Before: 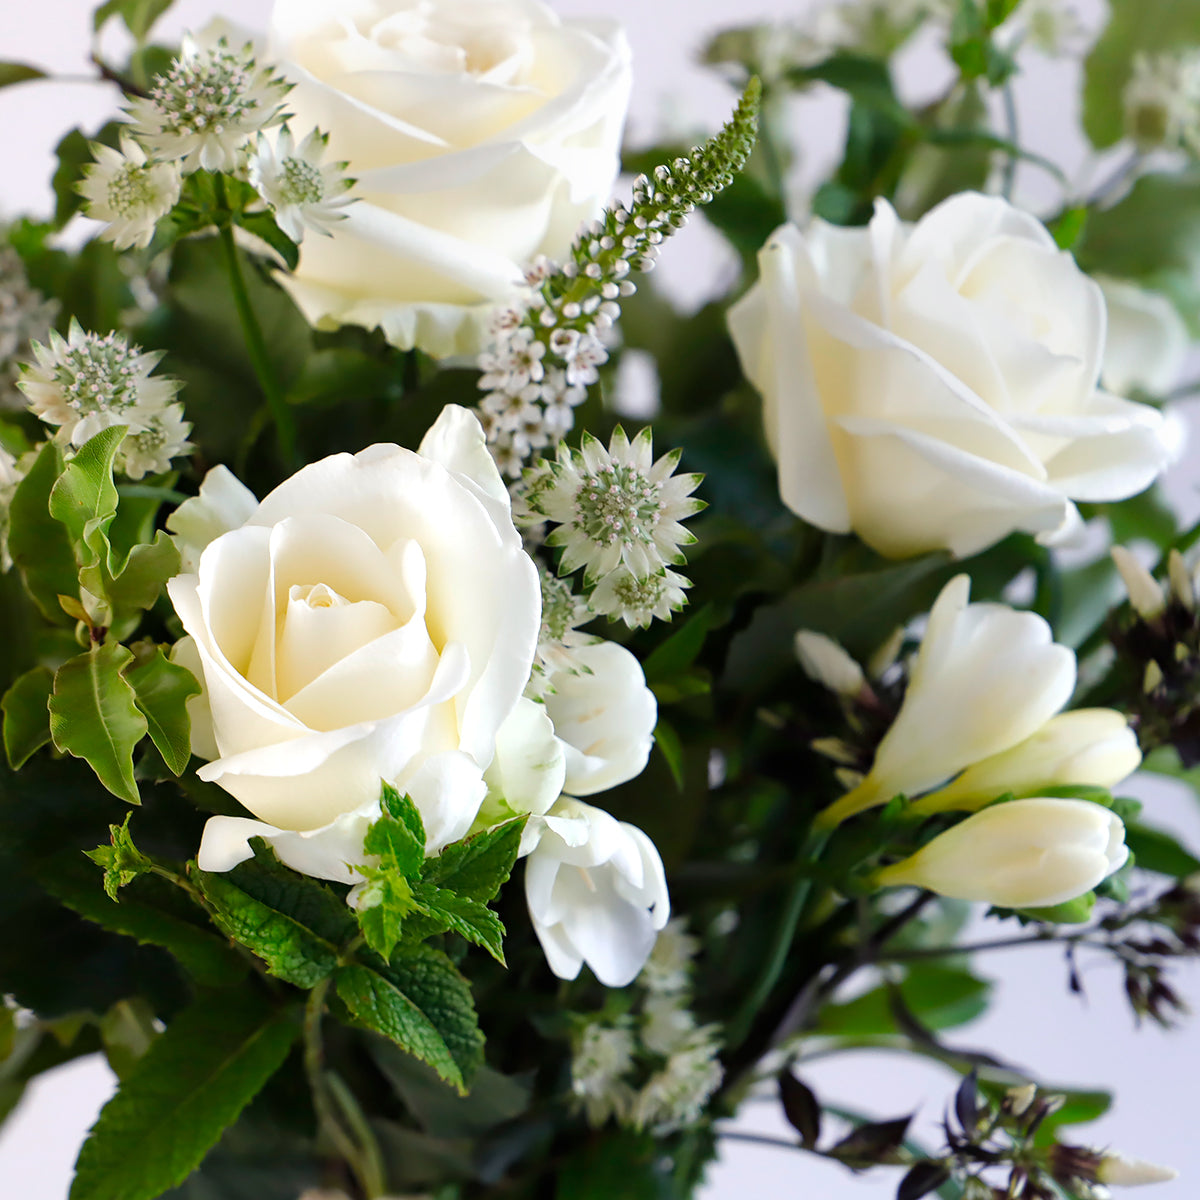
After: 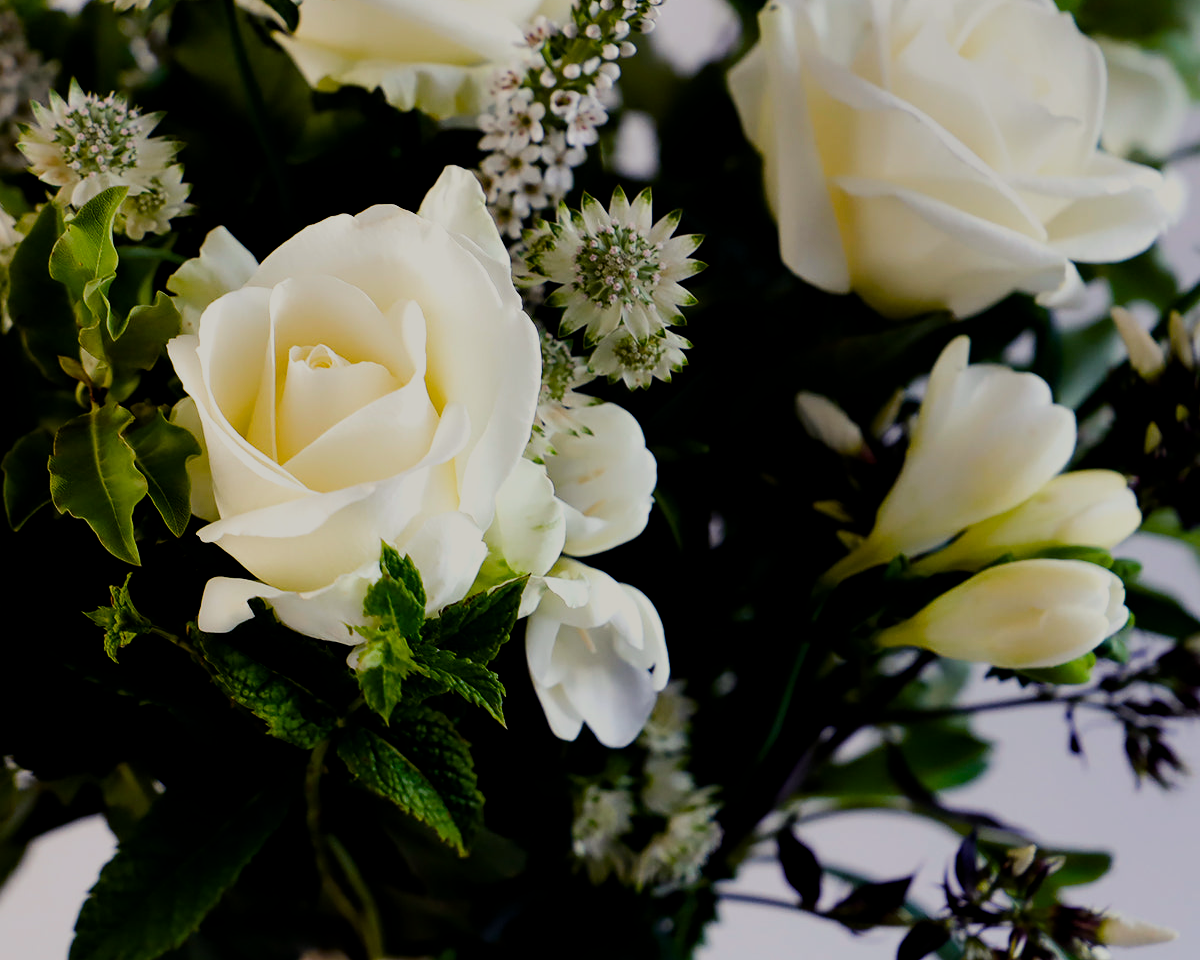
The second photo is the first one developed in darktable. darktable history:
color balance rgb: shadows lift › luminance -21.66%, shadows lift › chroma 6.57%, shadows lift › hue 270°, power › chroma 0.68%, power › hue 60°, highlights gain › luminance 6.08%, highlights gain › chroma 1.33%, highlights gain › hue 90°, global offset › luminance -0.87%, perceptual saturation grading › global saturation 26.86%, perceptual saturation grading › highlights -28.39%, perceptual saturation grading › mid-tones 15.22%, perceptual saturation grading › shadows 33.98%, perceptual brilliance grading › highlights 10%, perceptual brilliance grading › mid-tones 5%
exposure: exposure -1 EV, compensate highlight preservation false
filmic rgb: black relative exposure -7.5 EV, white relative exposure 5 EV, hardness 3.31, contrast 1.3, contrast in shadows safe
crop and rotate: top 19.998%
